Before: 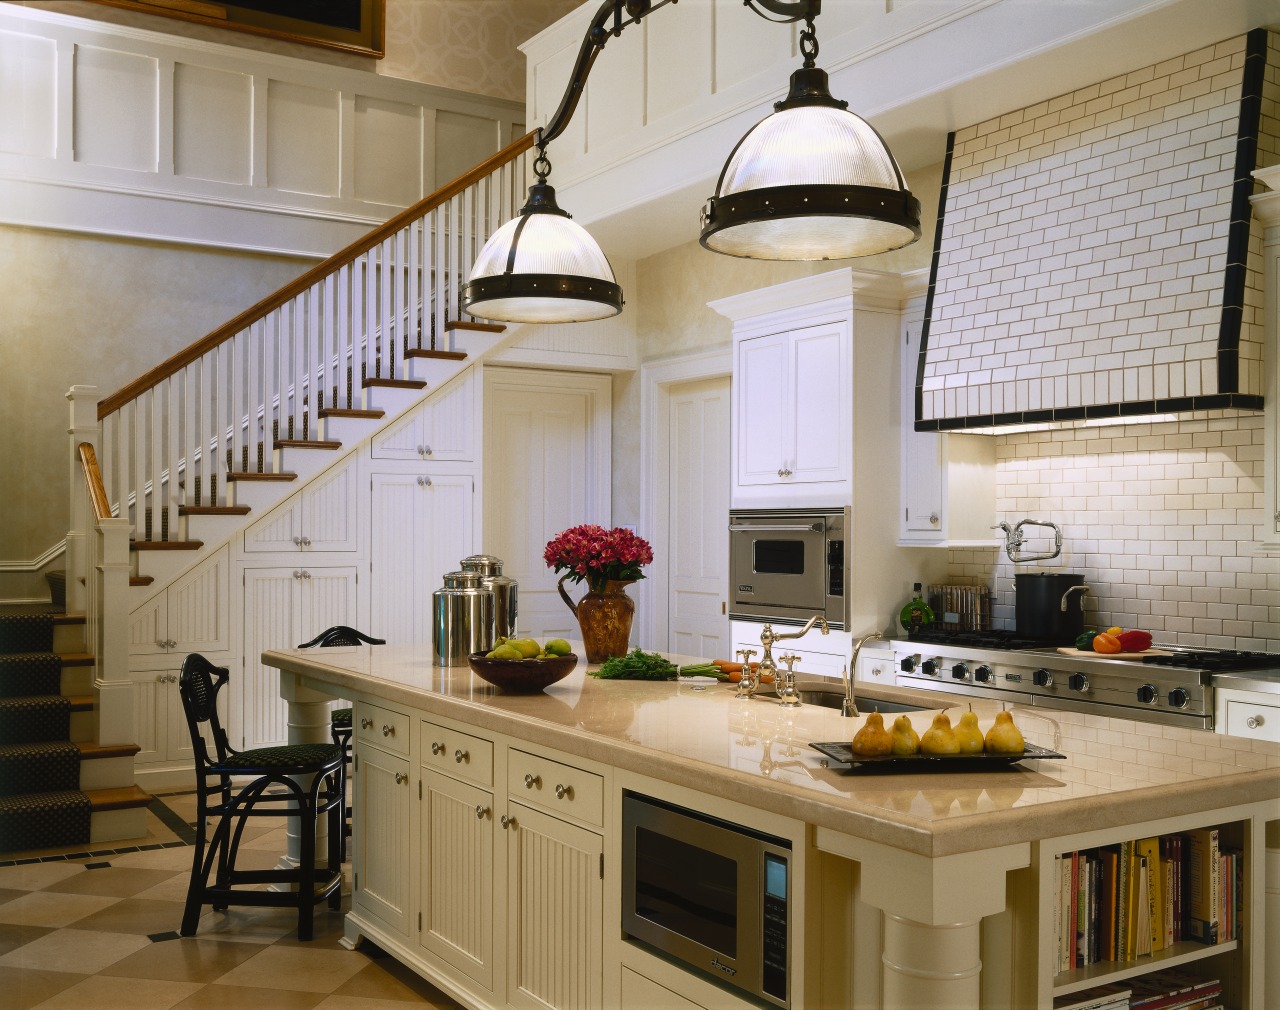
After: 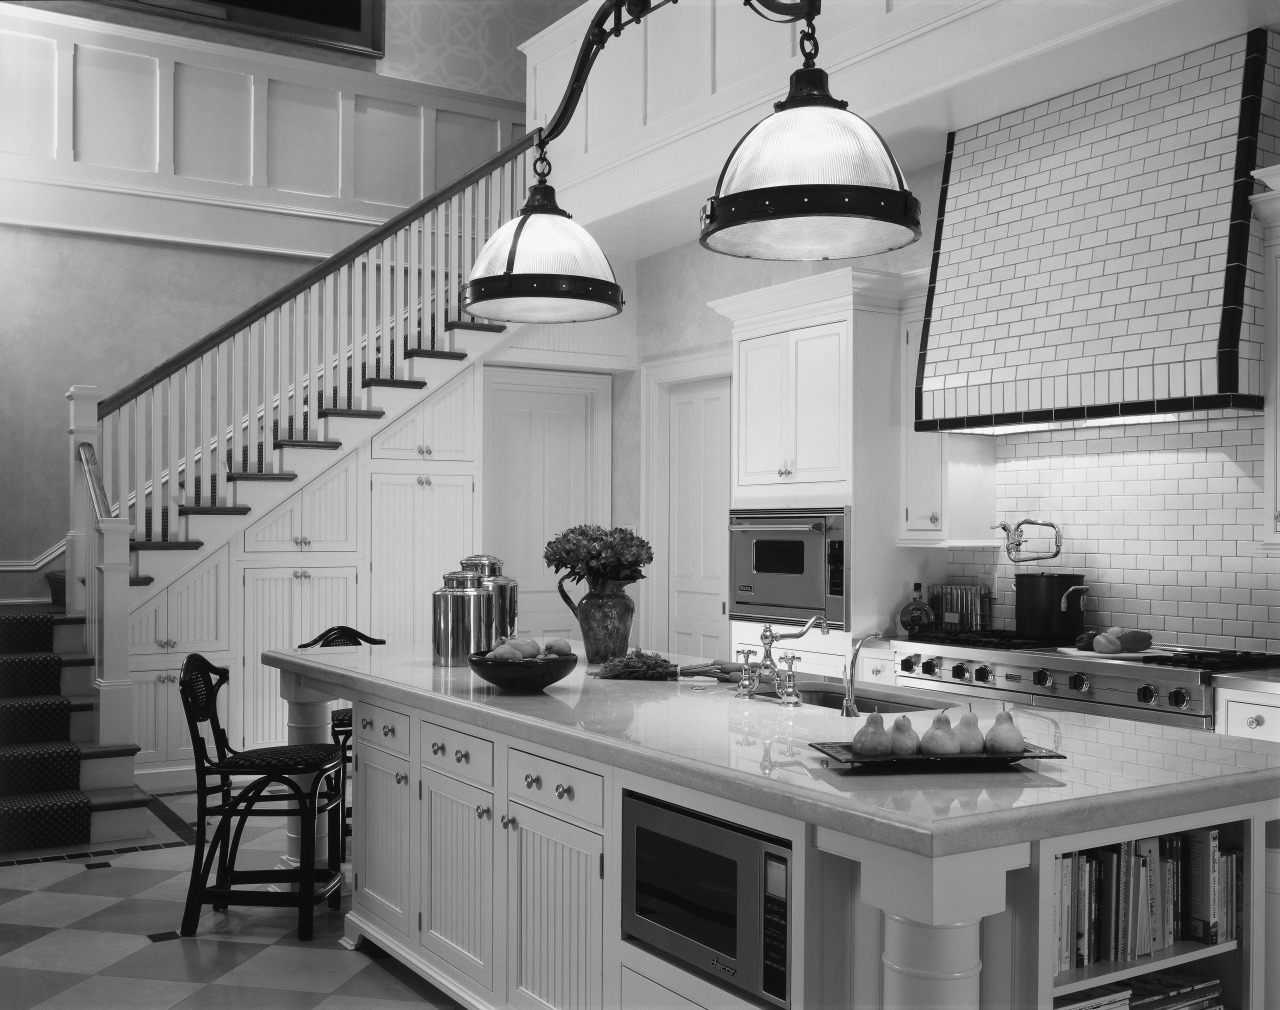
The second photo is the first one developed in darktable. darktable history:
base curve: curves: ch0 [(0, 0) (0.297, 0.298) (1, 1)], preserve colors none
color zones: curves: ch1 [(0, -0.014) (0.143, -0.013) (0.286, -0.013) (0.429, -0.016) (0.571, -0.019) (0.714, -0.015) (0.857, 0.002) (1, -0.014)]
